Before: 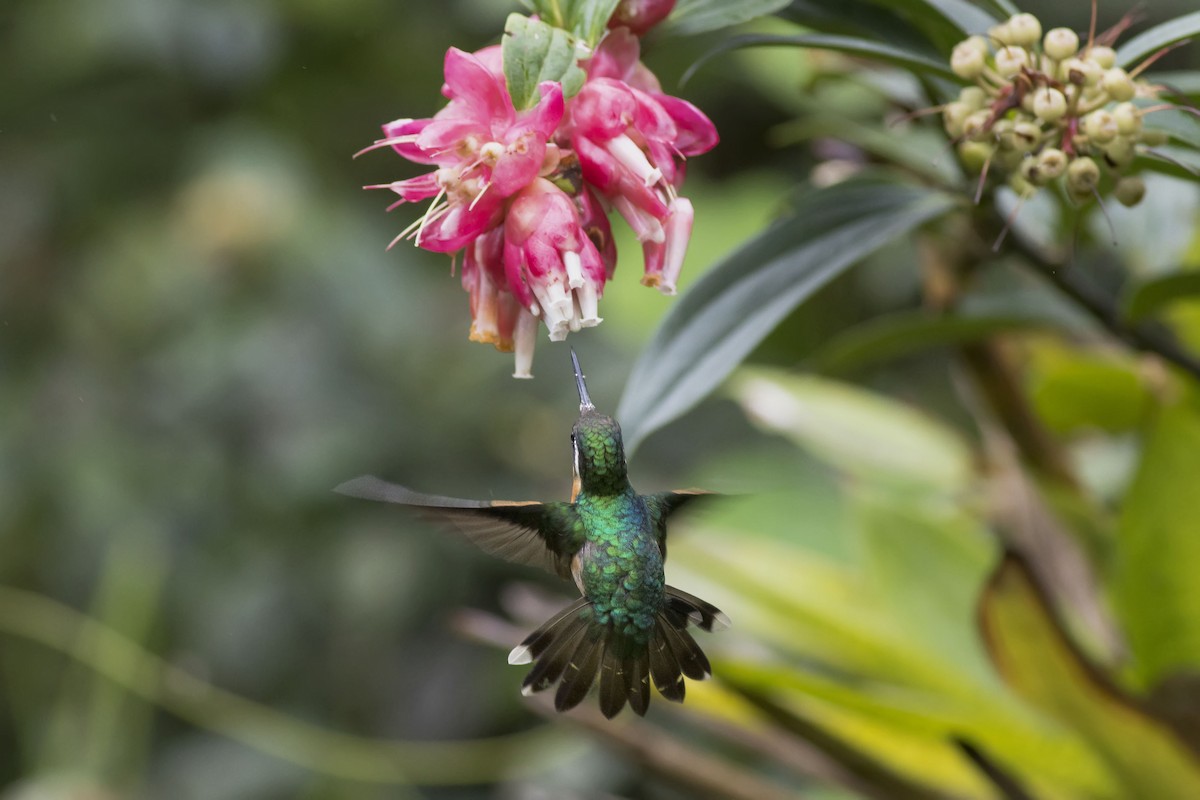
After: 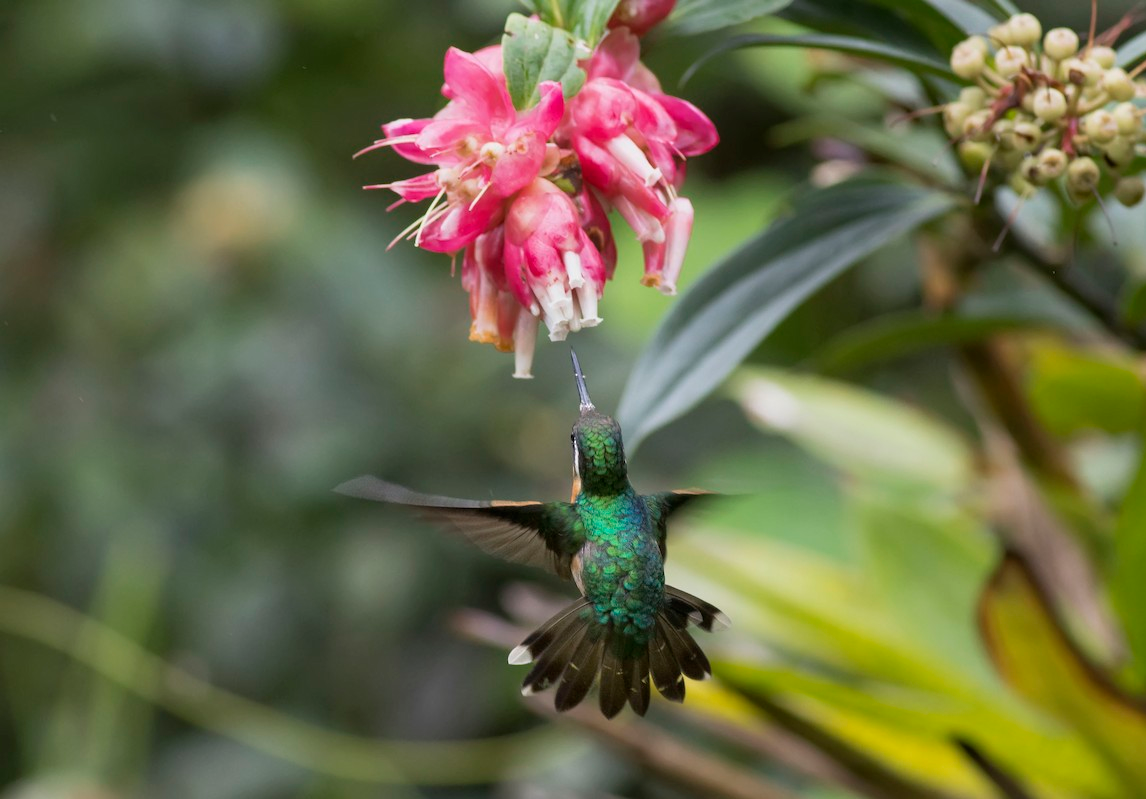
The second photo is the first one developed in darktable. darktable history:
exposure: compensate exposure bias true, compensate highlight preservation false
crop: right 4.481%, bottom 0.03%
